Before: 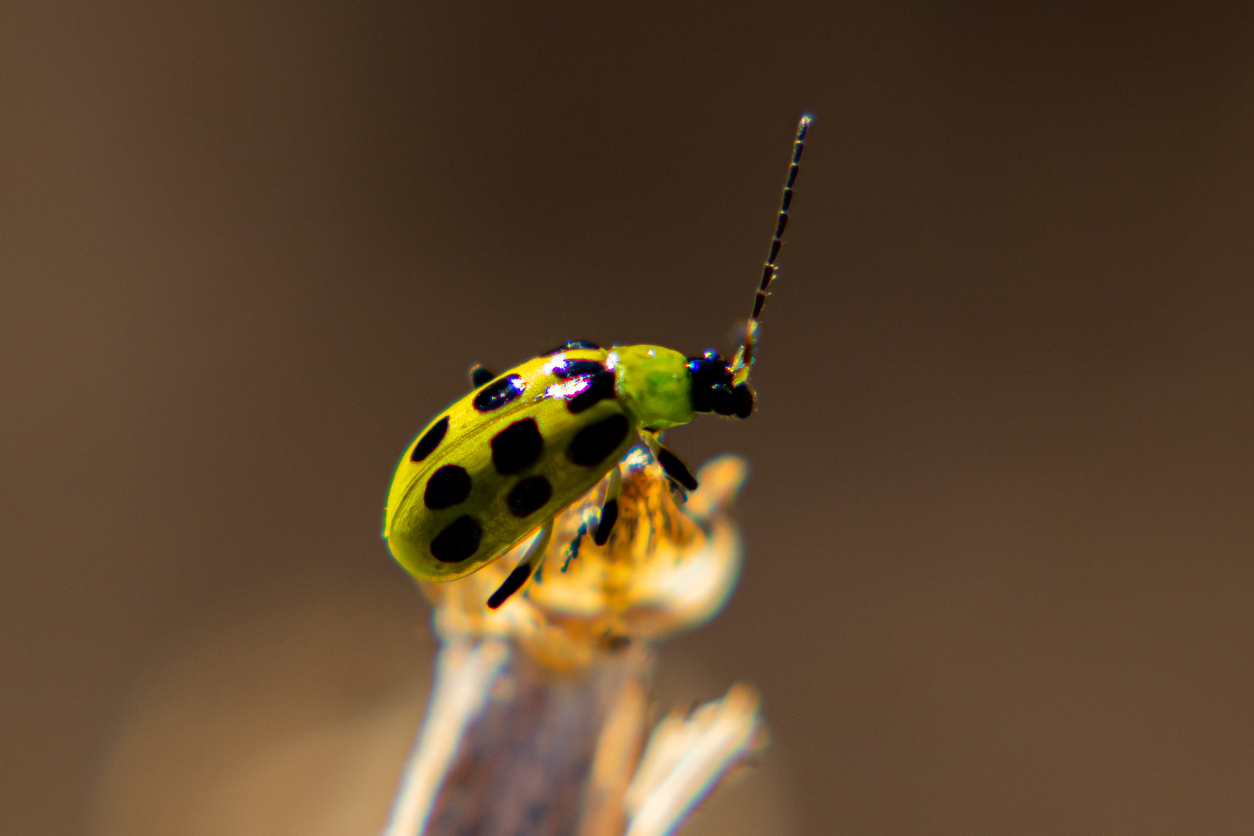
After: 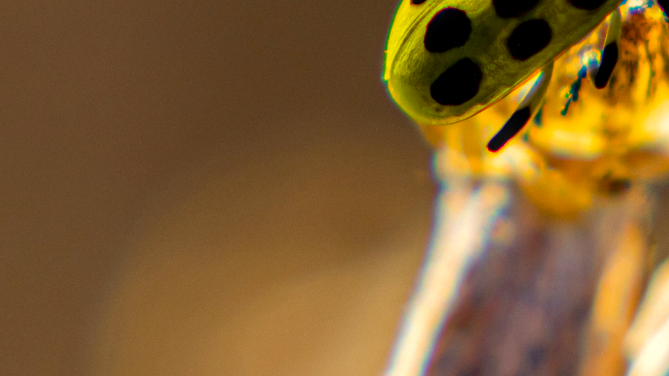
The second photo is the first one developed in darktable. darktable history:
local contrast: detail 130%
crop and rotate: top 54.778%, right 46.61%, bottom 0.159%
color balance rgb: perceptual saturation grading › global saturation 20%, global vibrance 20%
